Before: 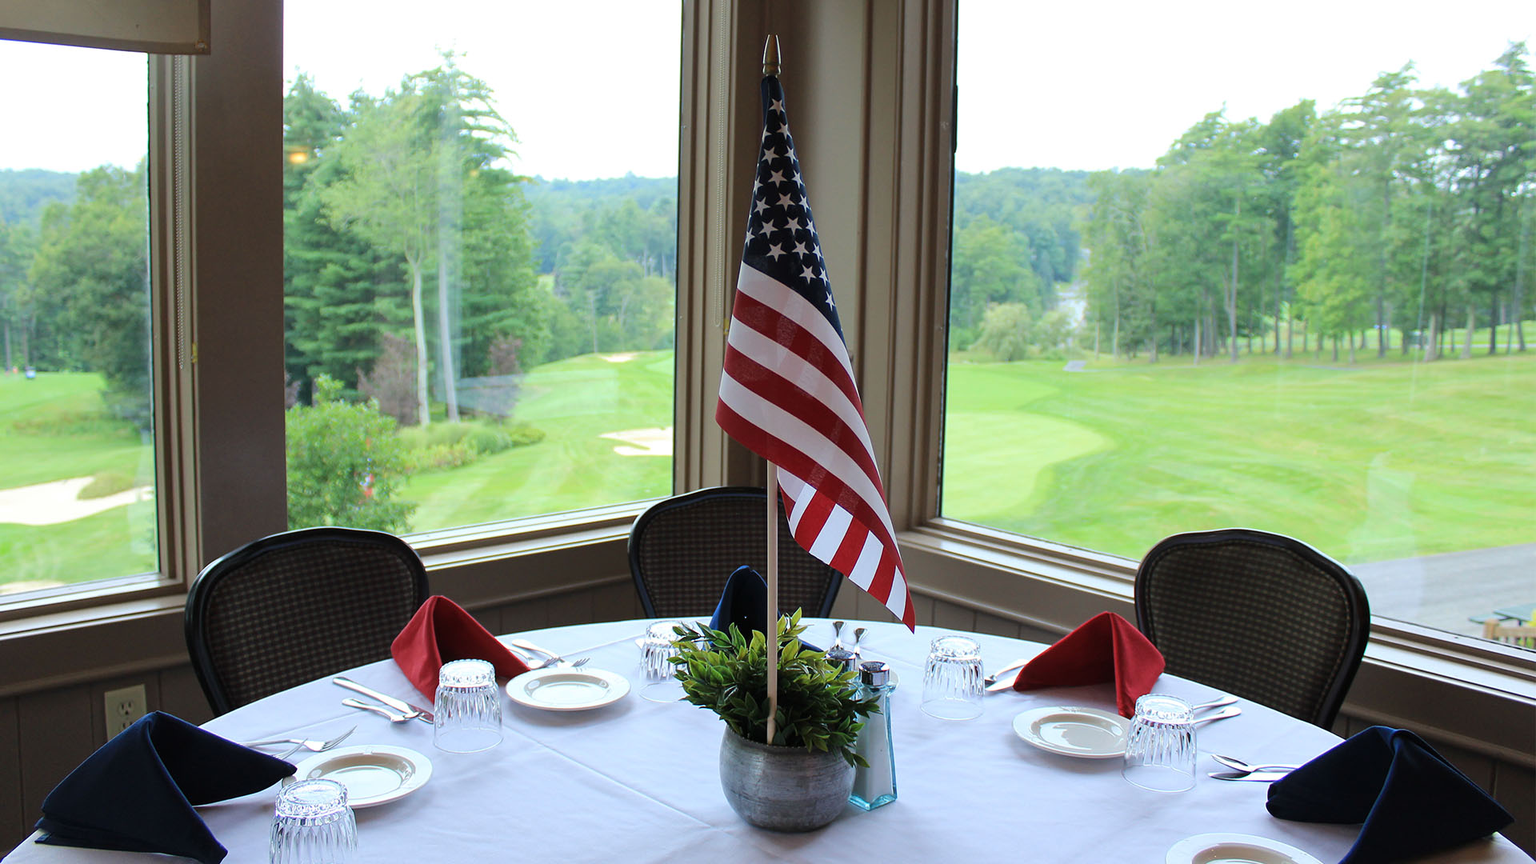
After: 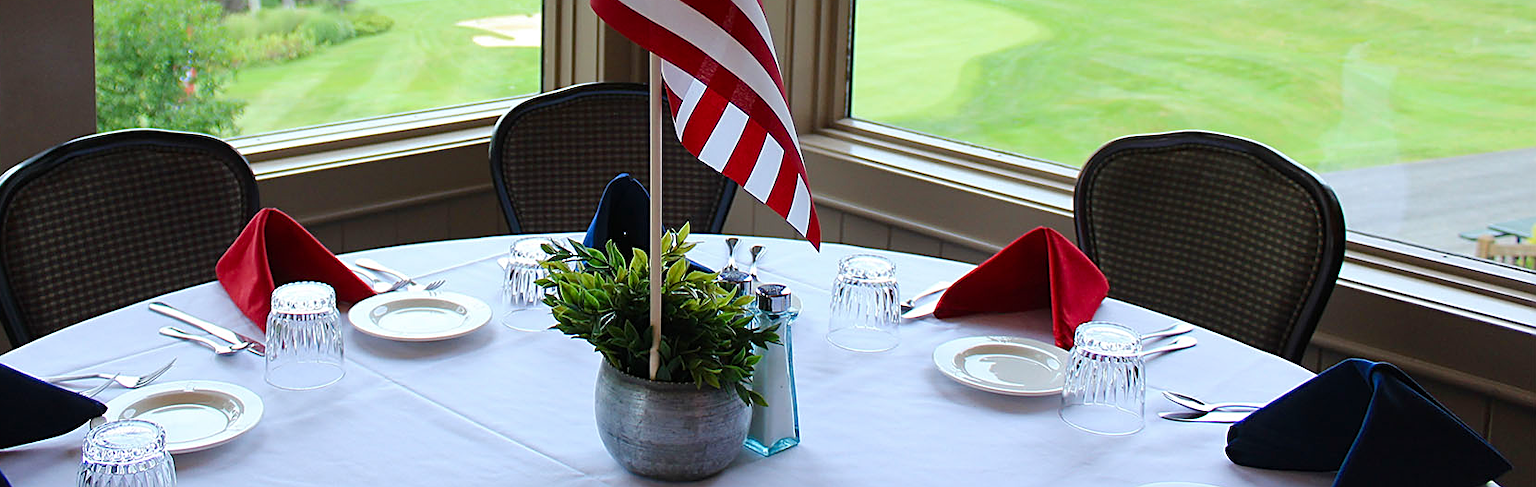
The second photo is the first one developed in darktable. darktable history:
sharpen: on, module defaults
color balance rgb: perceptual saturation grading › global saturation 20%, perceptual saturation grading › highlights -25%, perceptual saturation grading › shadows 25%
crop and rotate: left 13.306%, top 48.129%, bottom 2.928%
